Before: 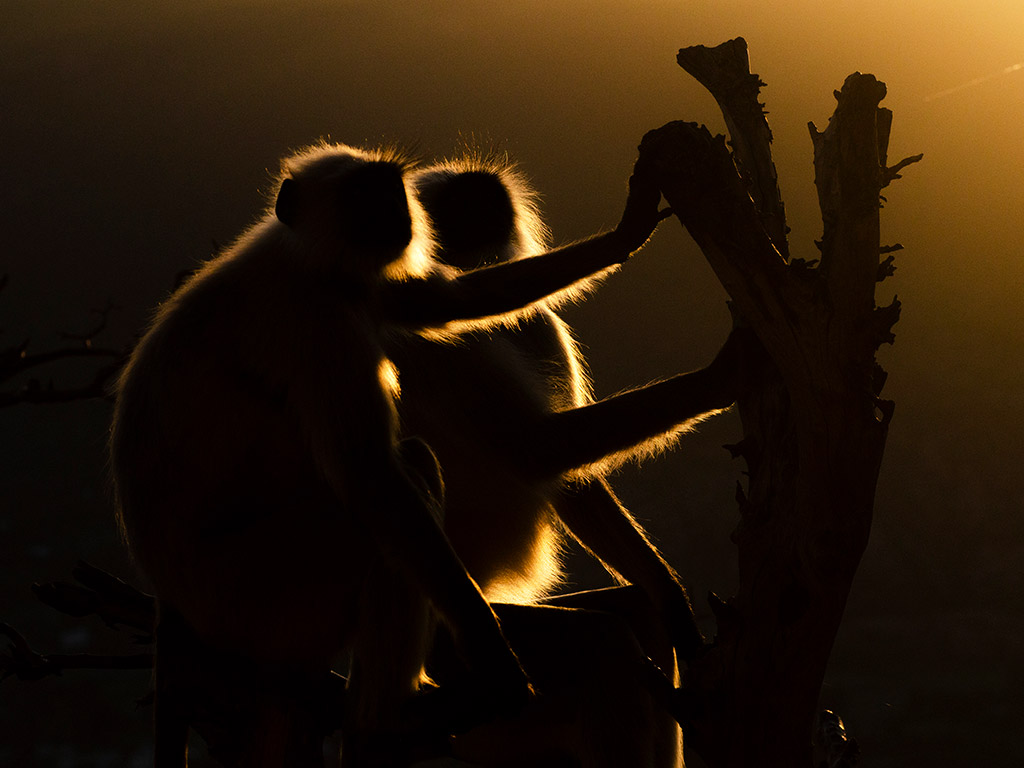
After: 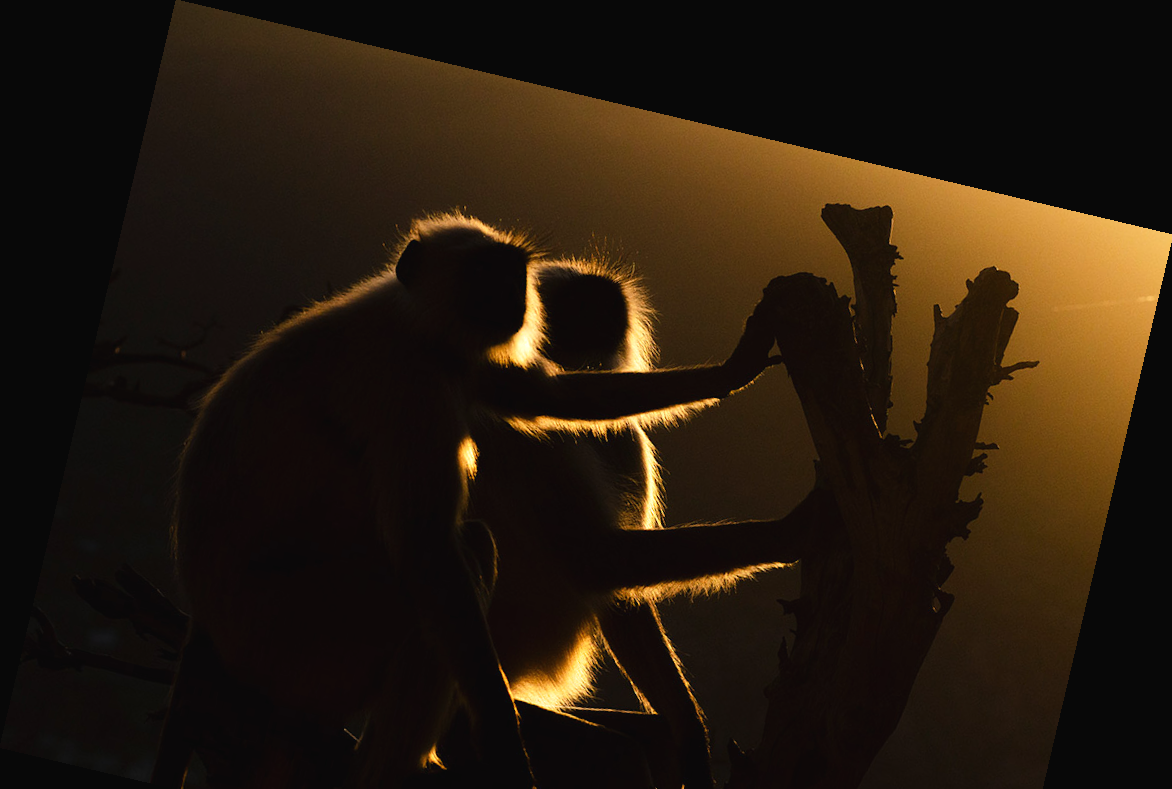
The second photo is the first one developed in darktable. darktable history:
rotate and perspective: rotation 13.27°, automatic cropping off
exposure: black level correction -0.003, exposure 0.04 EV, compensate highlight preservation false
rgb curve: mode RGB, independent channels
crop: bottom 19.644%
contrast brightness saturation: contrast 0.08, saturation 0.02
